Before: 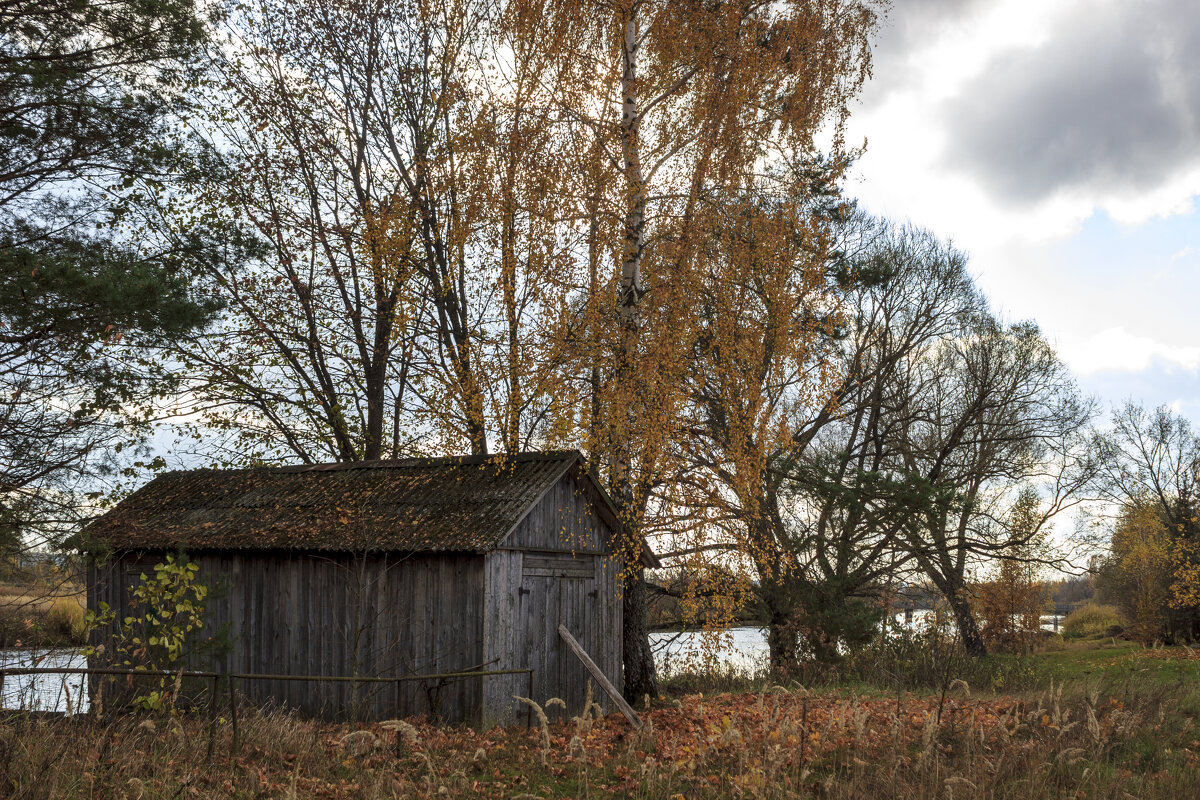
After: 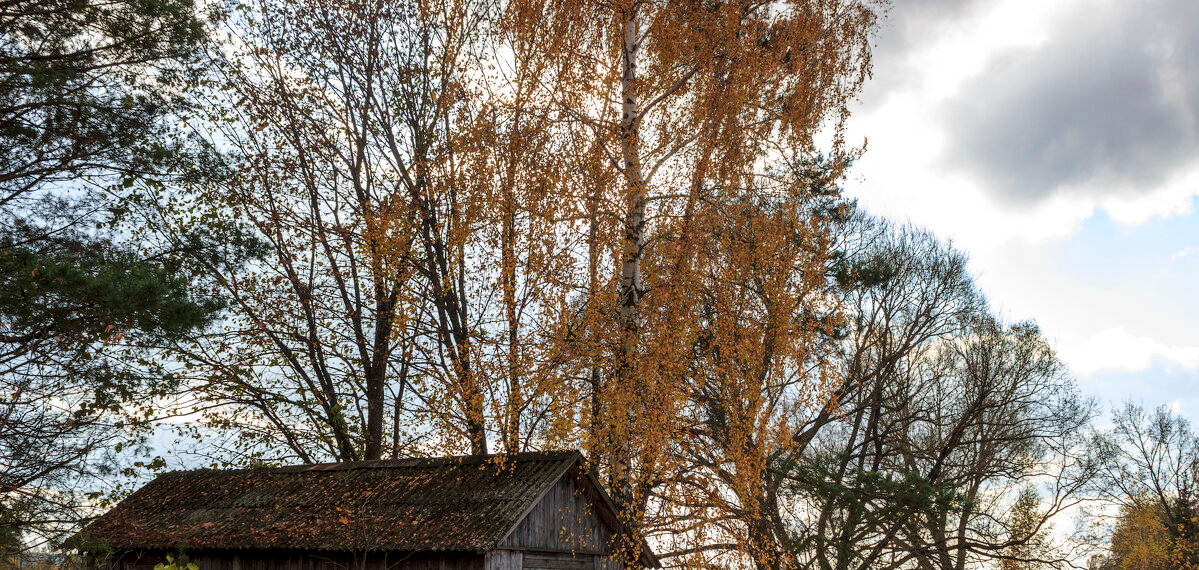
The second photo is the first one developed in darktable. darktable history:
crop: right 0%, bottom 28.733%
